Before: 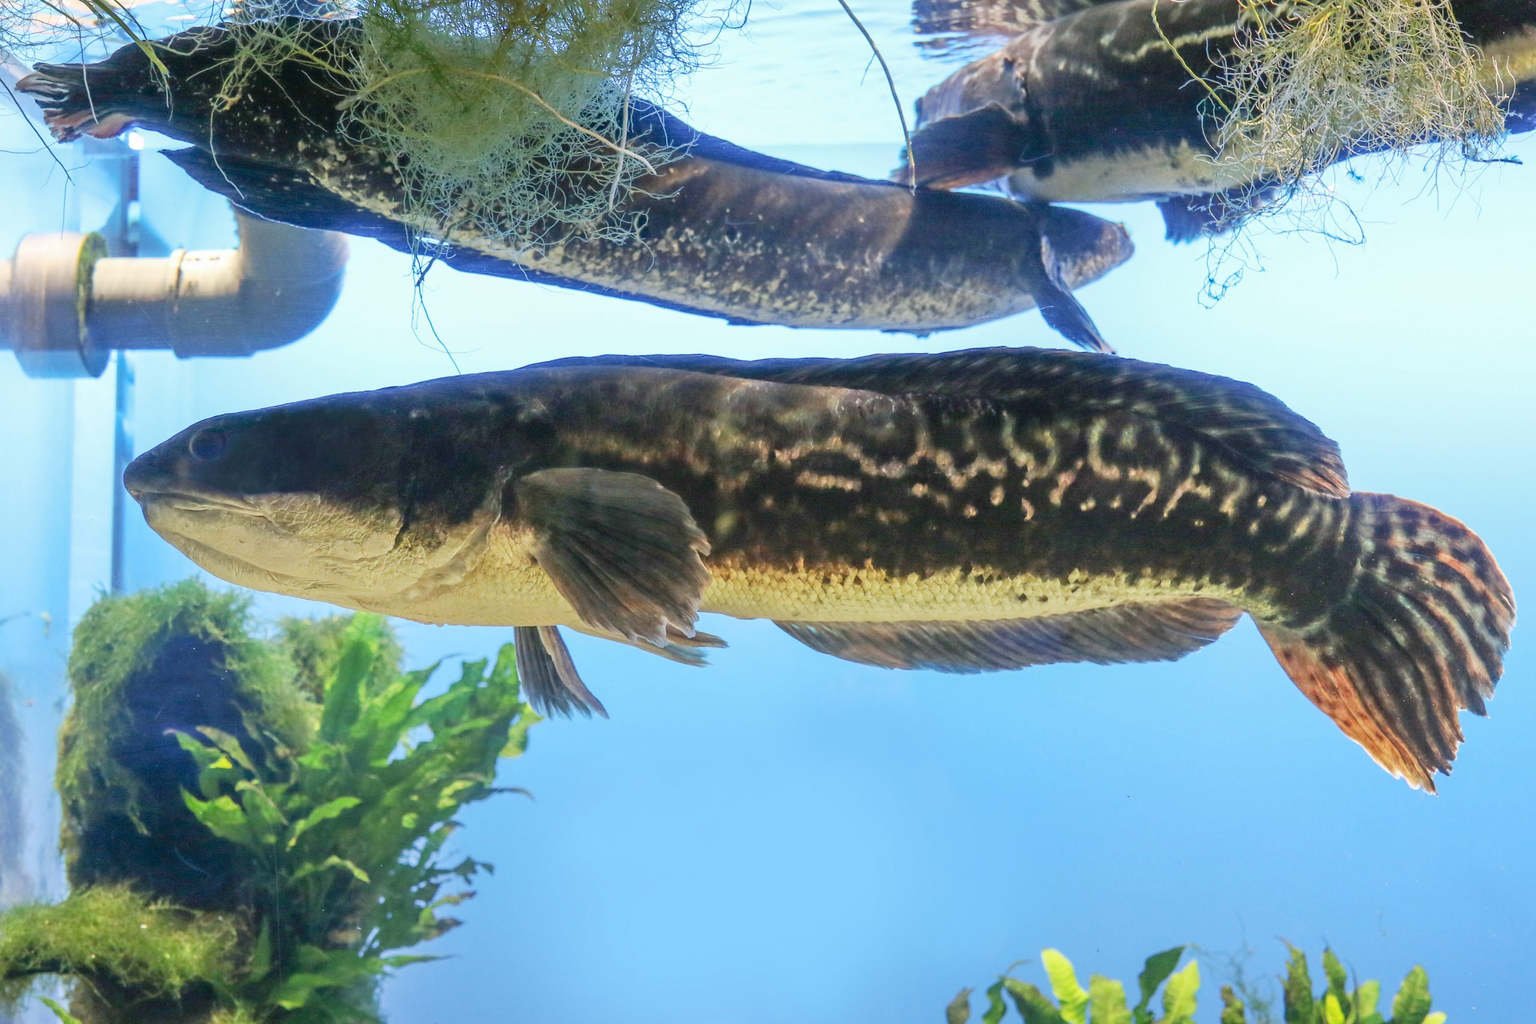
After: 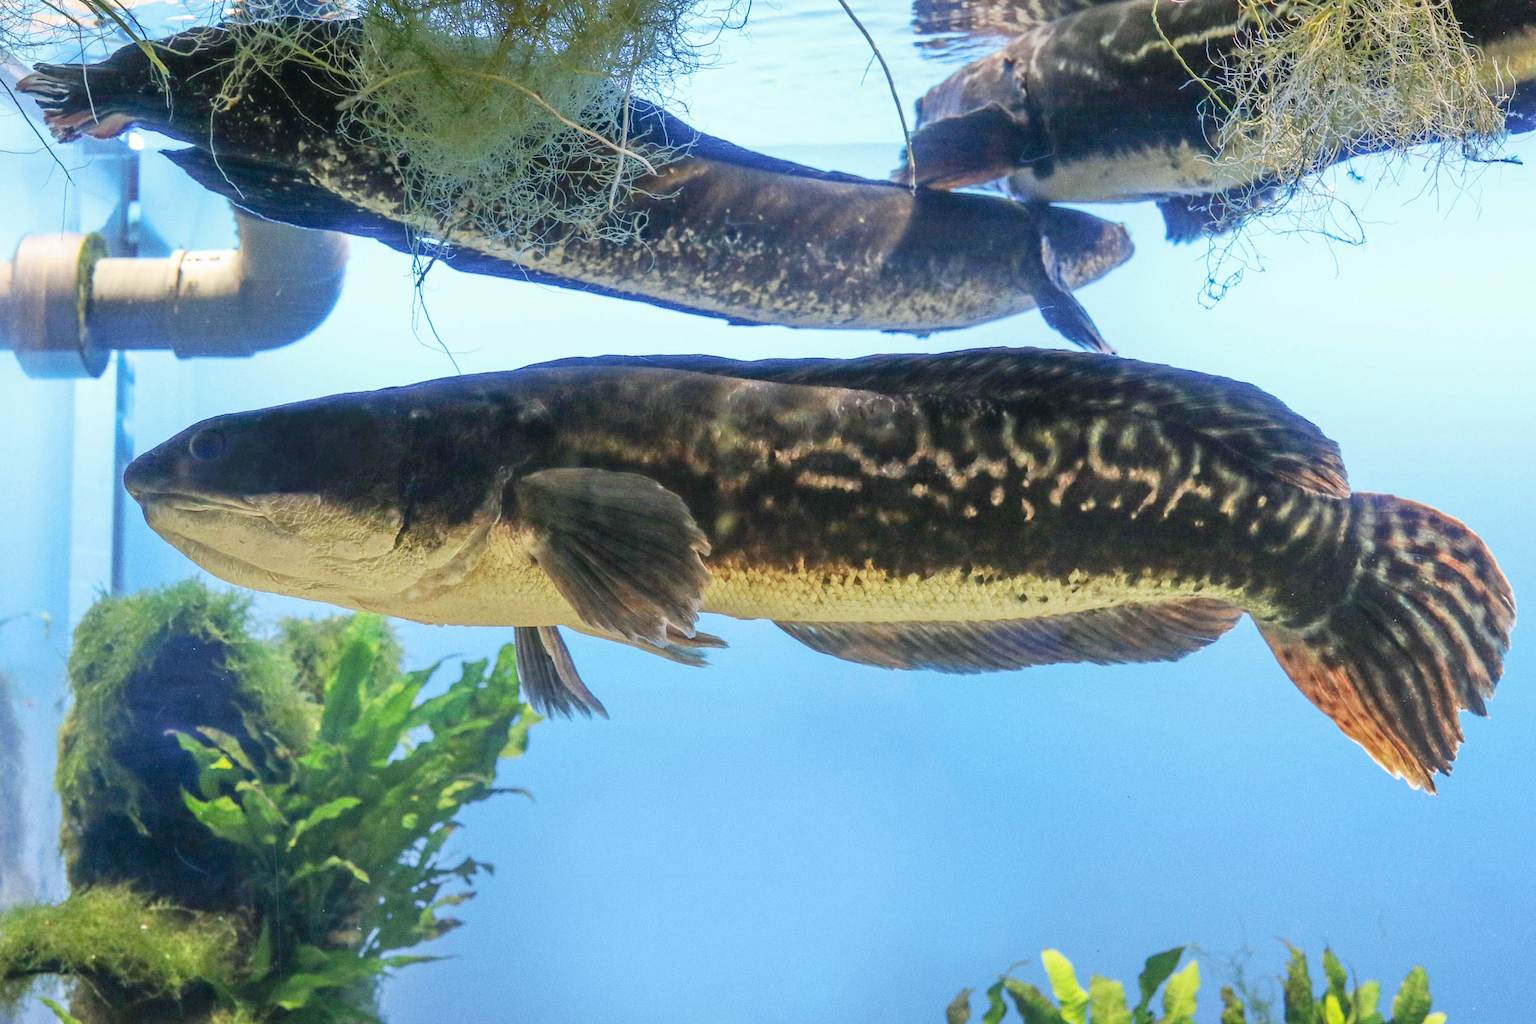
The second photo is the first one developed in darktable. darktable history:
grain: coarseness 0.09 ISO
levels: levels [0, 0.51, 1]
